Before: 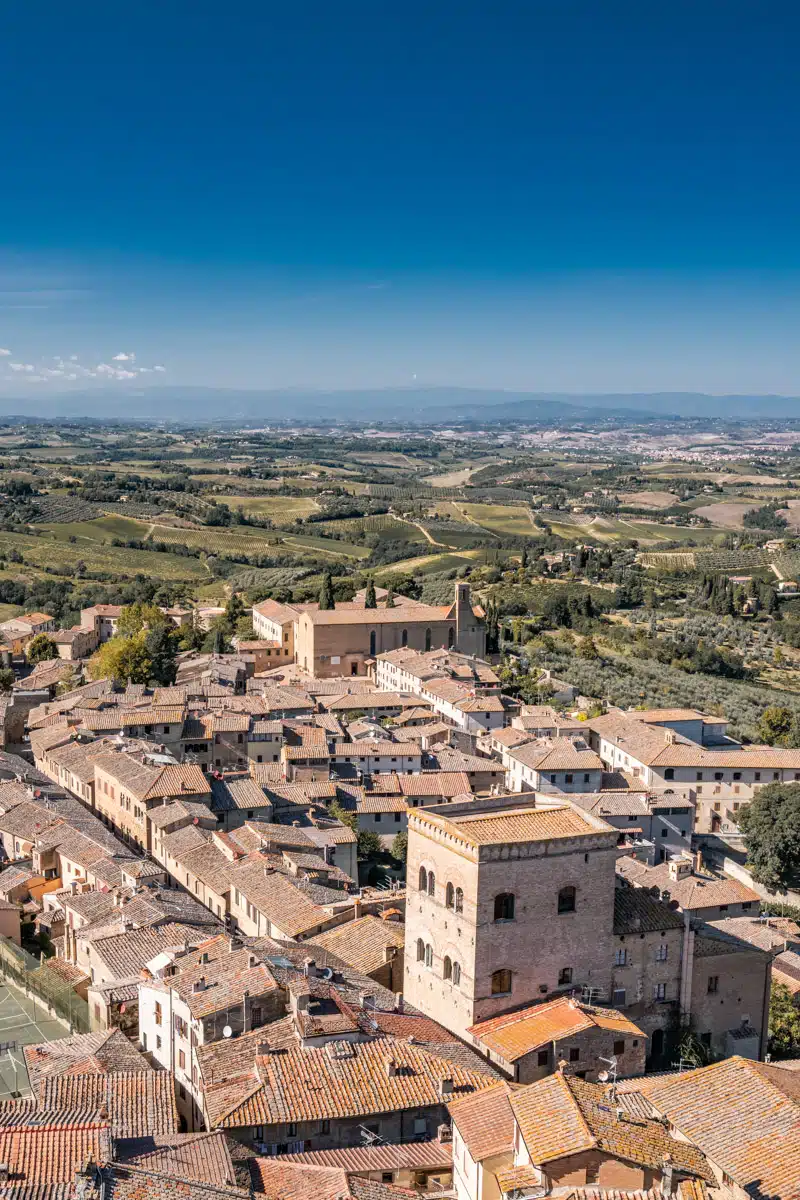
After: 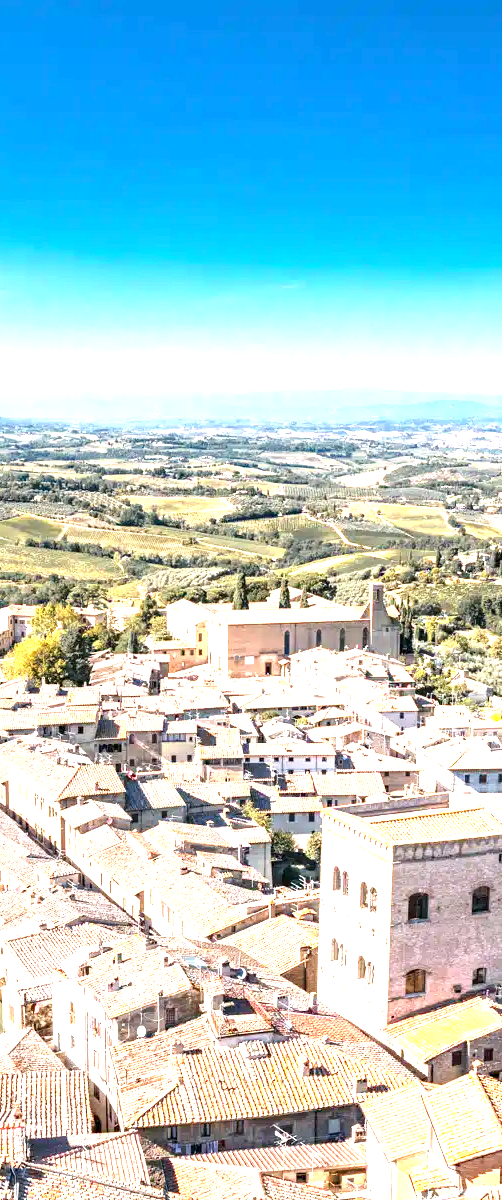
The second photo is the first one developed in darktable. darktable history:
exposure: exposure 2.001 EV, compensate highlight preservation false
crop: left 10.819%, right 26.34%
